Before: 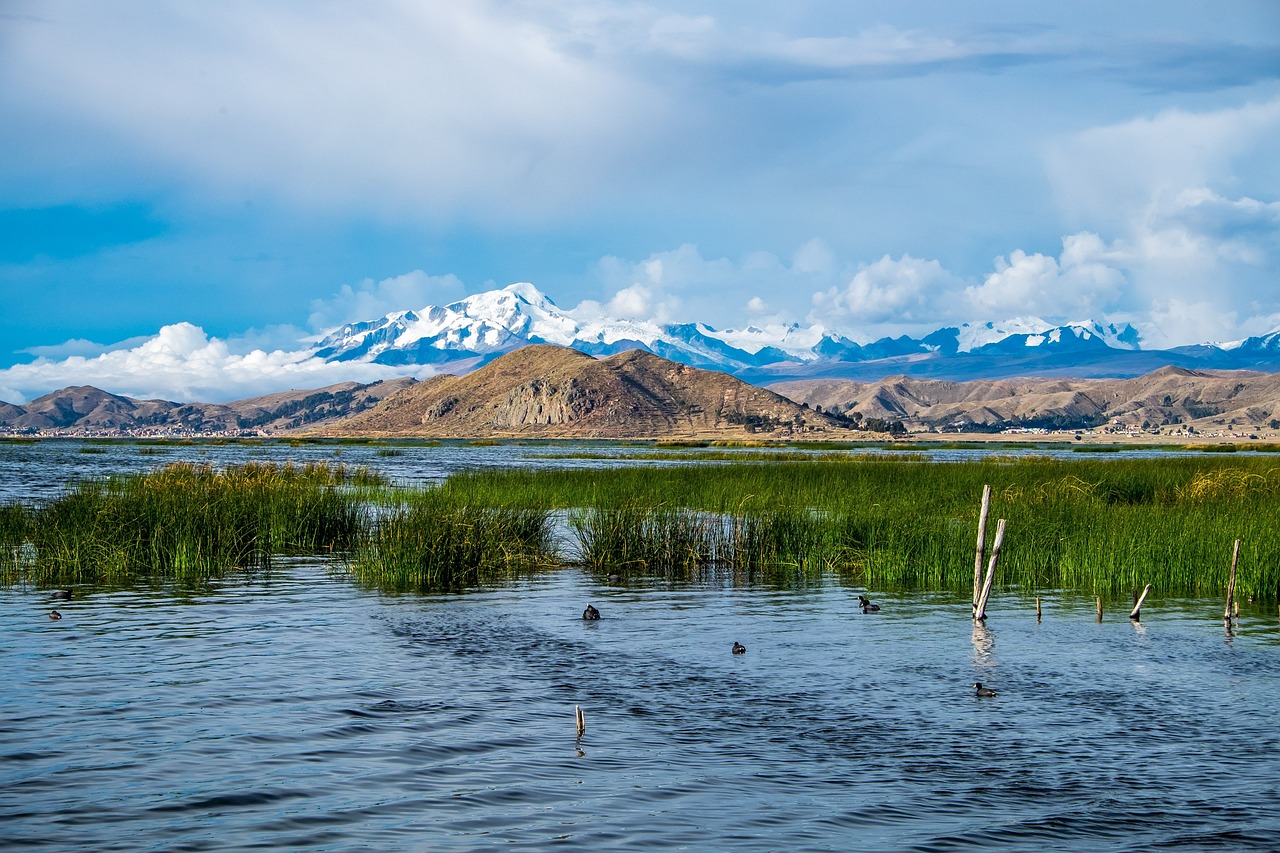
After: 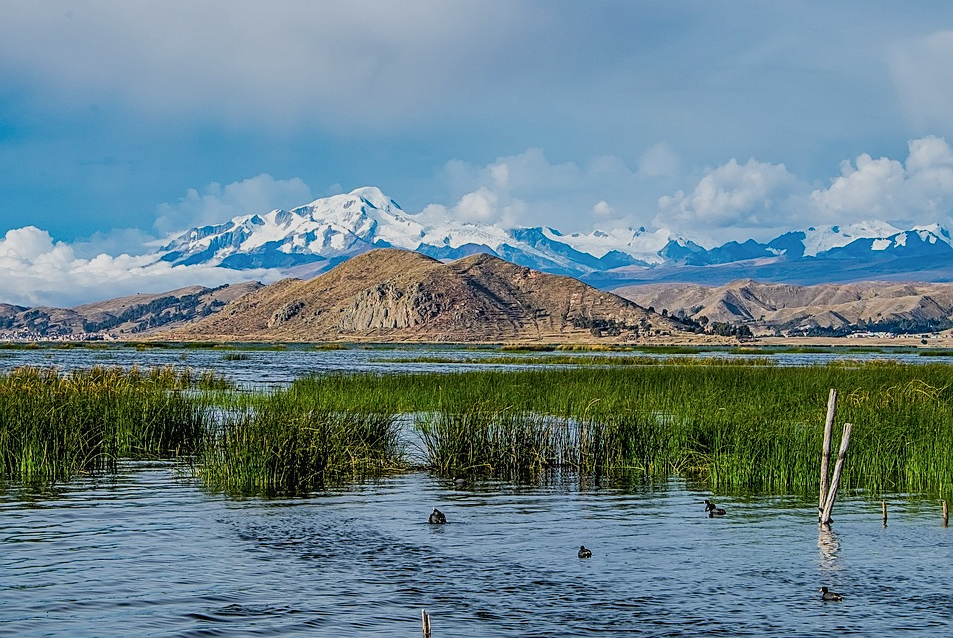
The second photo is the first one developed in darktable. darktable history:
crop and rotate: left 12.087%, top 11.454%, right 13.392%, bottom 13.658%
sharpen: on, module defaults
filmic rgb: black relative exposure -16 EV, white relative exposure 4.06 EV, target black luminance 0%, hardness 7.65, latitude 72.17%, contrast 0.908, highlights saturation mix 10.07%, shadows ↔ highlights balance -0.367%
shadows and highlights: shadows 33.24, highlights -46.31, compress 49.94%, soften with gaussian
local contrast: detail 109%
